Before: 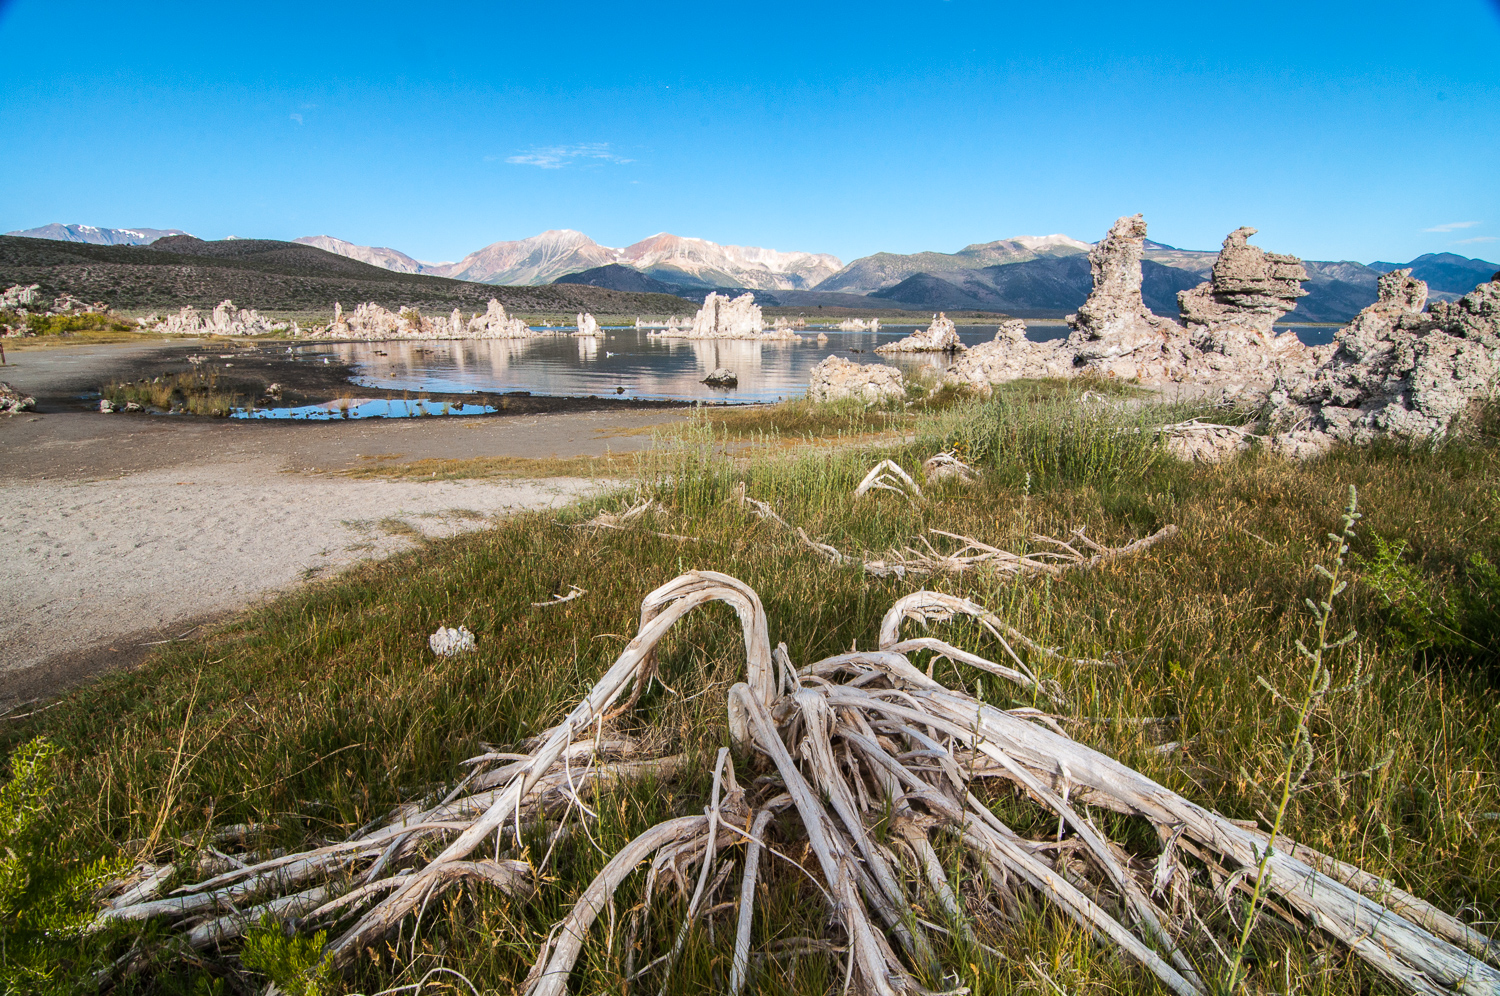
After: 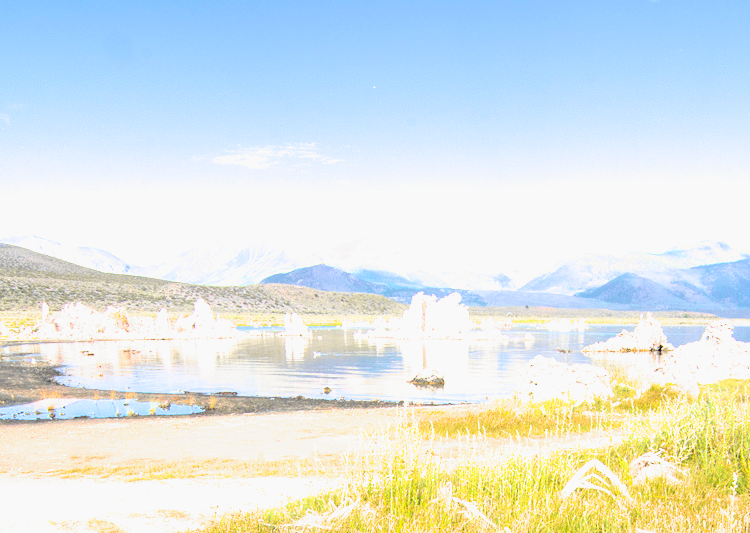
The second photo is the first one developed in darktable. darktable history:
exposure: black level correction 0.001, exposure 2.607 EV, compensate exposure bias true, compensate highlight preservation false
tone curve: curves: ch0 [(0, 0.01) (0.097, 0.07) (0.204, 0.173) (0.447, 0.517) (0.539, 0.624) (0.733, 0.791) (0.879, 0.898) (1, 0.98)]; ch1 [(0, 0) (0.393, 0.415) (0.447, 0.448) (0.485, 0.494) (0.523, 0.509) (0.545, 0.544) (0.574, 0.578) (0.648, 0.674) (1, 1)]; ch2 [(0, 0) (0.369, 0.388) (0.449, 0.431) (0.499, 0.5) (0.521, 0.517) (0.53, 0.54) (0.564, 0.569) (0.674, 0.735) (1, 1)], color space Lab, independent channels, preserve colors none
crop: left 19.556%, right 30.401%, bottom 46.458%
filmic rgb: black relative exposure -7.65 EV, white relative exposure 4.56 EV, hardness 3.61, color science v6 (2022)
